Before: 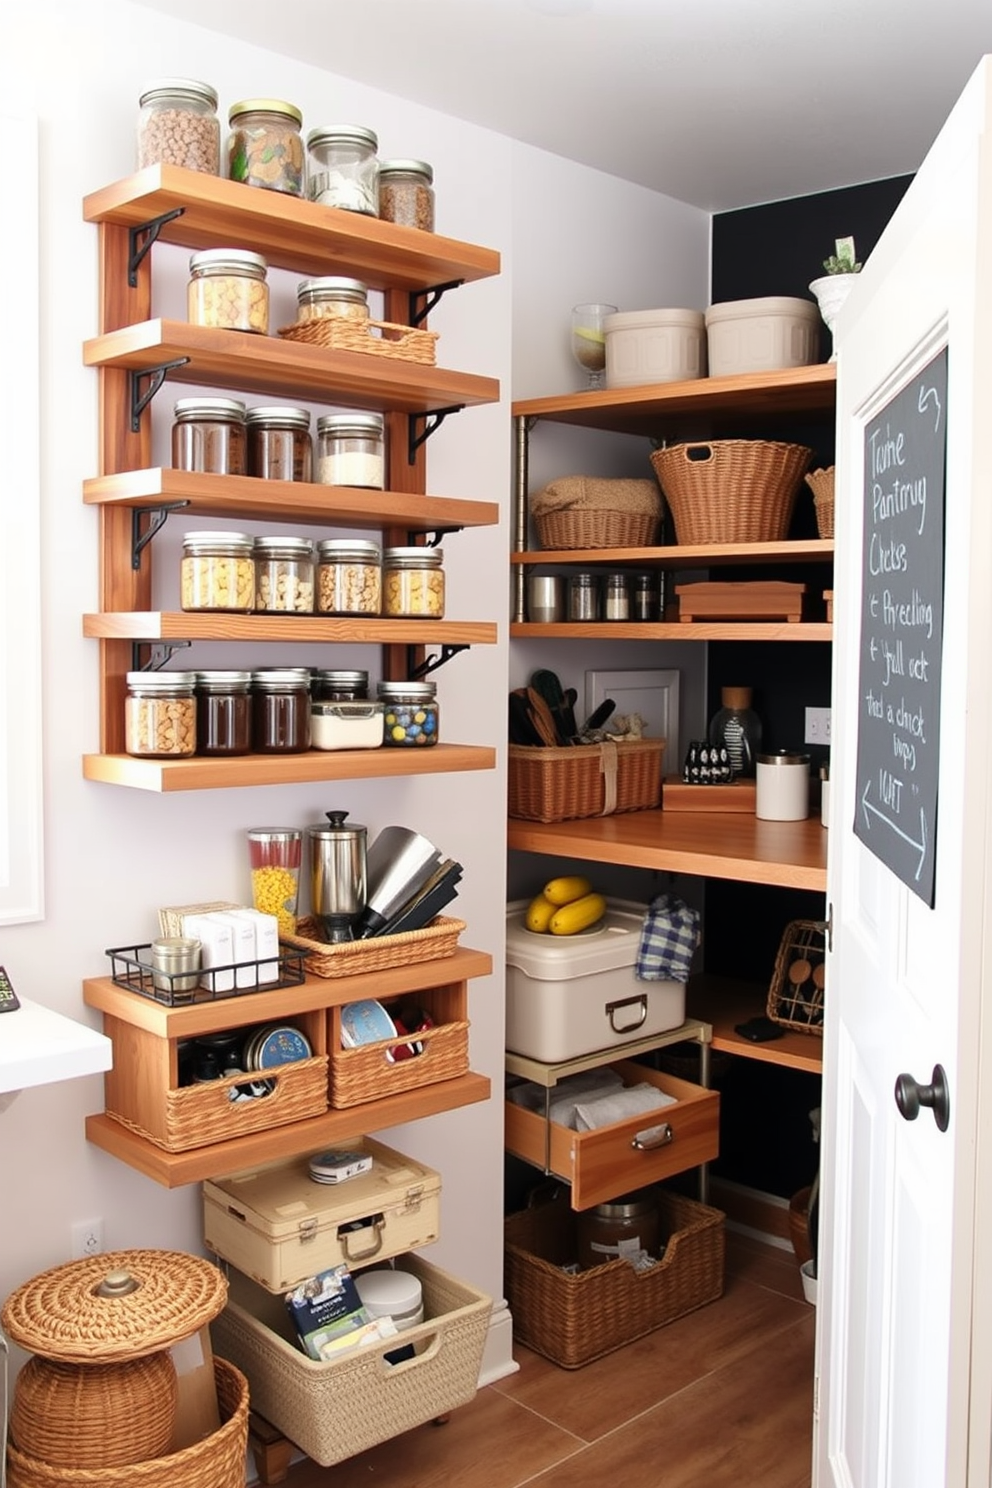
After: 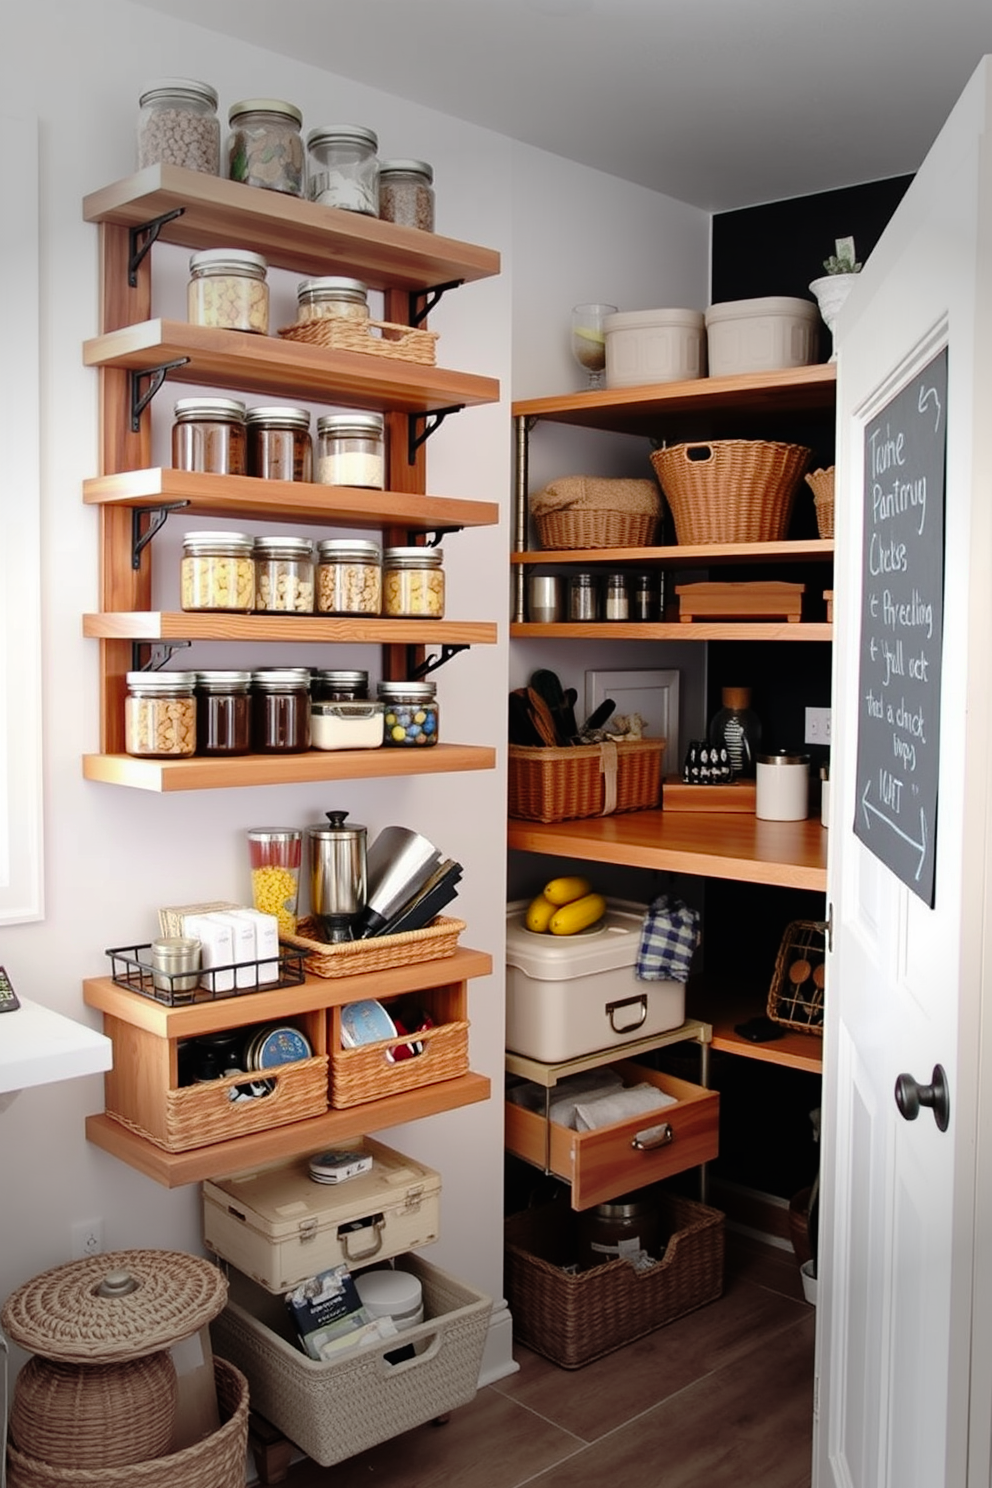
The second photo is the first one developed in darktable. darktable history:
vignetting: fall-off start 70.08%, width/height ratio 1.335
tone curve: curves: ch0 [(0, 0) (0.003, 0.008) (0.011, 0.01) (0.025, 0.012) (0.044, 0.023) (0.069, 0.033) (0.1, 0.046) (0.136, 0.075) (0.177, 0.116) (0.224, 0.171) (0.277, 0.235) (0.335, 0.312) (0.399, 0.397) (0.468, 0.466) (0.543, 0.54) (0.623, 0.62) (0.709, 0.701) (0.801, 0.782) (0.898, 0.877) (1, 1)], preserve colors none
